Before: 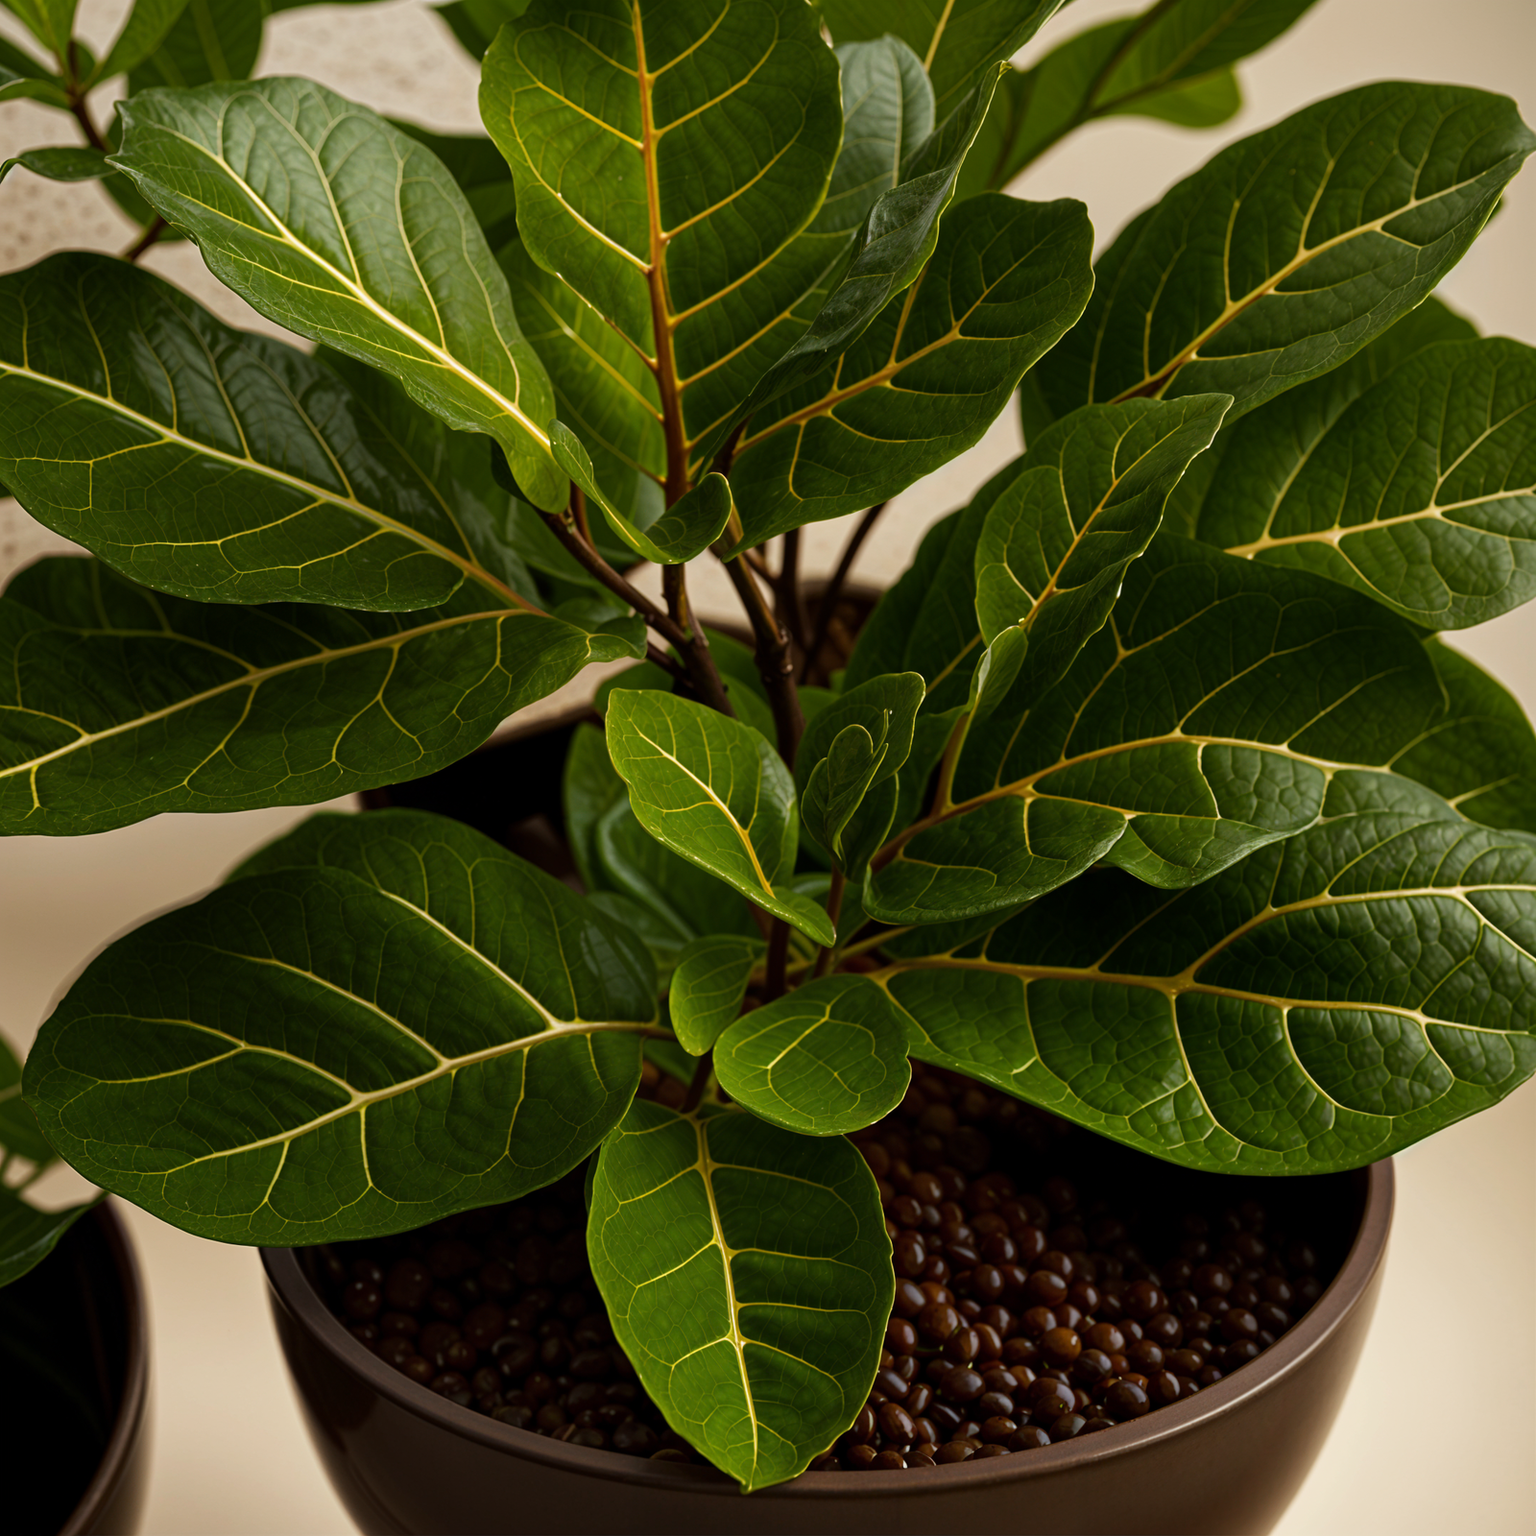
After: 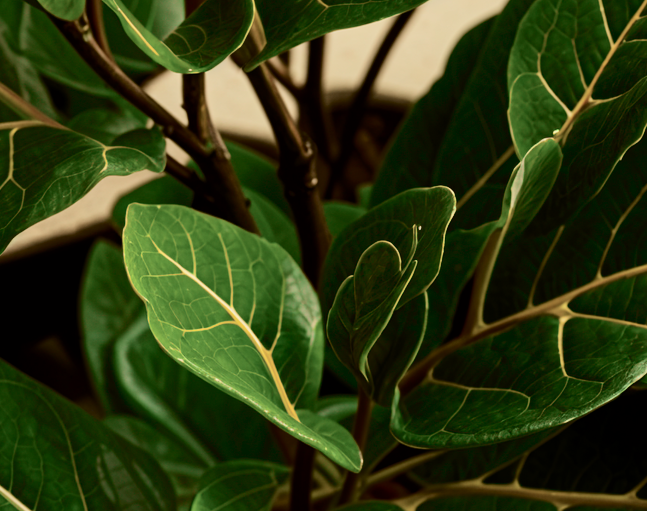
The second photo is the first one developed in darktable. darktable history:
crop: left 31.751%, top 32.172%, right 27.8%, bottom 35.83%
tone curve: curves: ch0 [(0.014, 0) (0.13, 0.09) (0.227, 0.211) (0.346, 0.388) (0.499, 0.598) (0.662, 0.76) (0.795, 0.846) (1, 0.969)]; ch1 [(0, 0) (0.366, 0.367) (0.447, 0.417) (0.473, 0.484) (0.504, 0.502) (0.525, 0.518) (0.564, 0.548) (0.639, 0.643) (1, 1)]; ch2 [(0, 0) (0.333, 0.346) (0.375, 0.375) (0.424, 0.43) (0.476, 0.498) (0.496, 0.505) (0.517, 0.515) (0.542, 0.564) (0.583, 0.6) (0.64, 0.622) (0.723, 0.676) (1, 1)], color space Lab, independent channels, preserve colors none
white balance: red 1, blue 1
